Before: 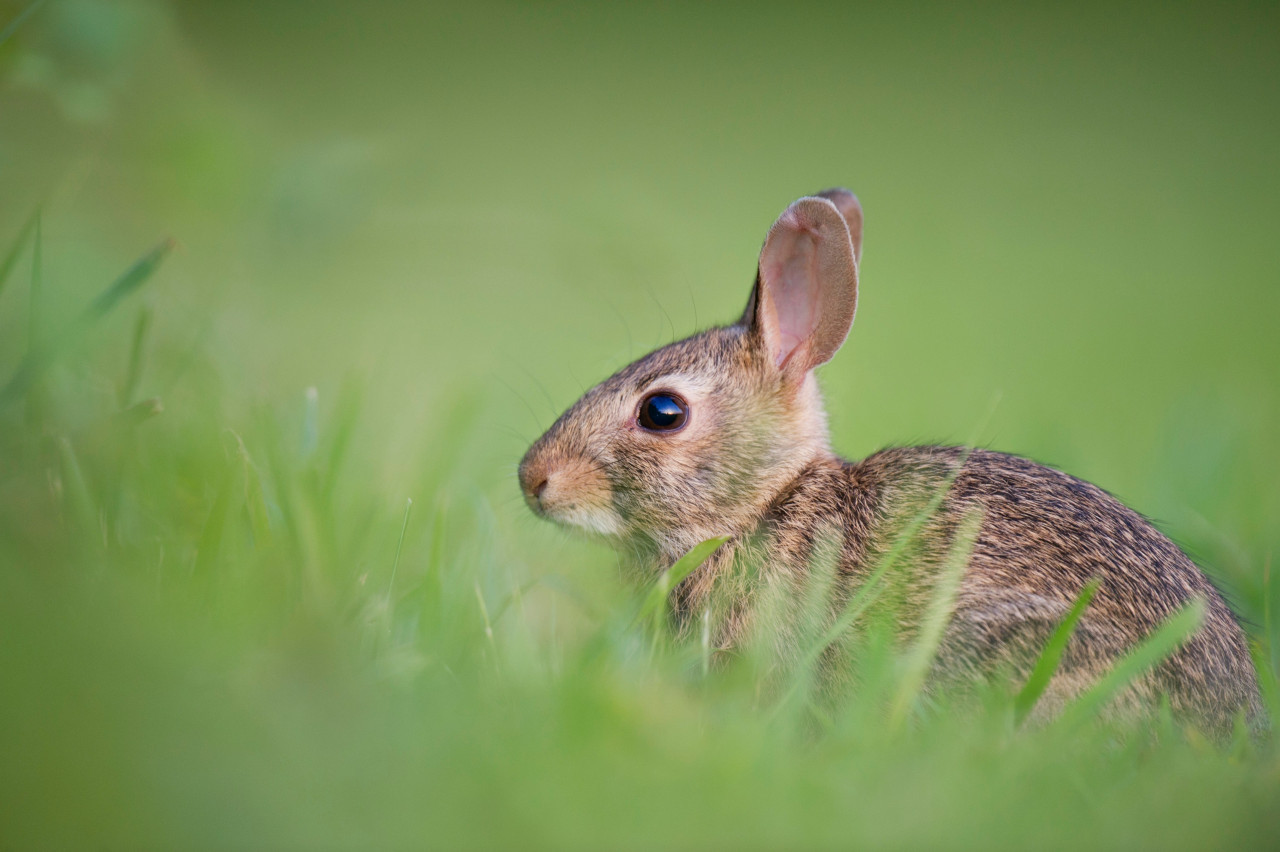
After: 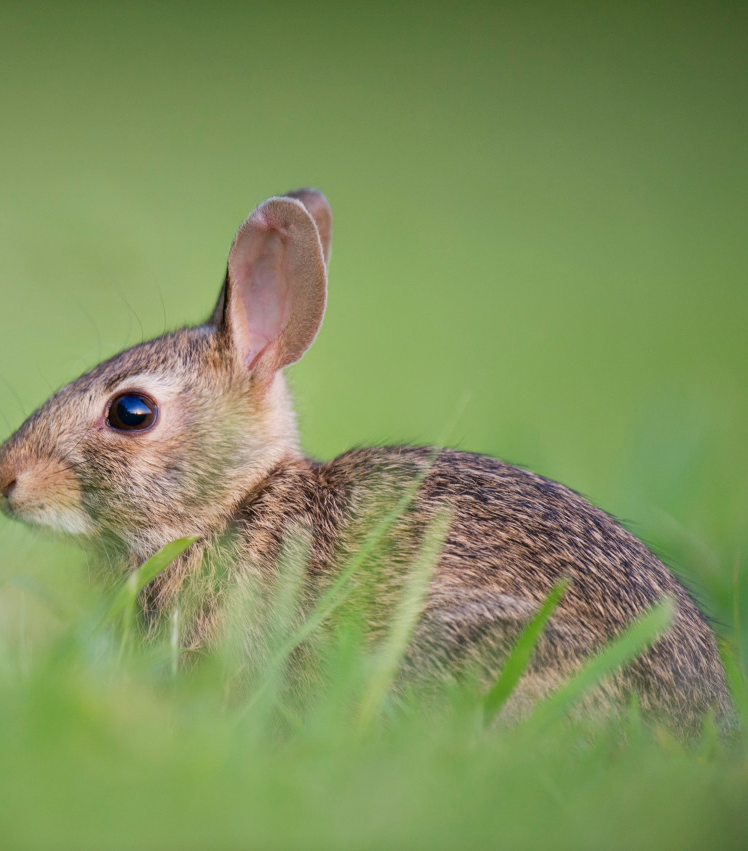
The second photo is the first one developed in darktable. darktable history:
crop: left 41.492%
